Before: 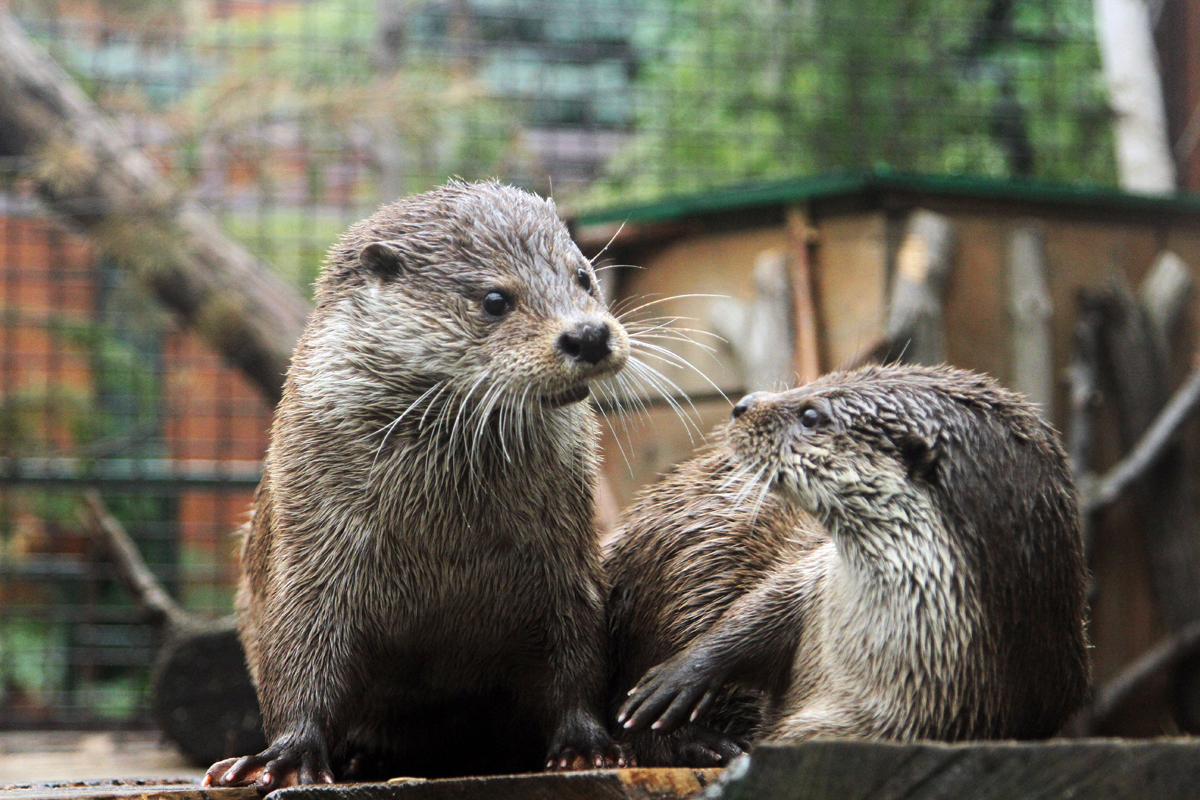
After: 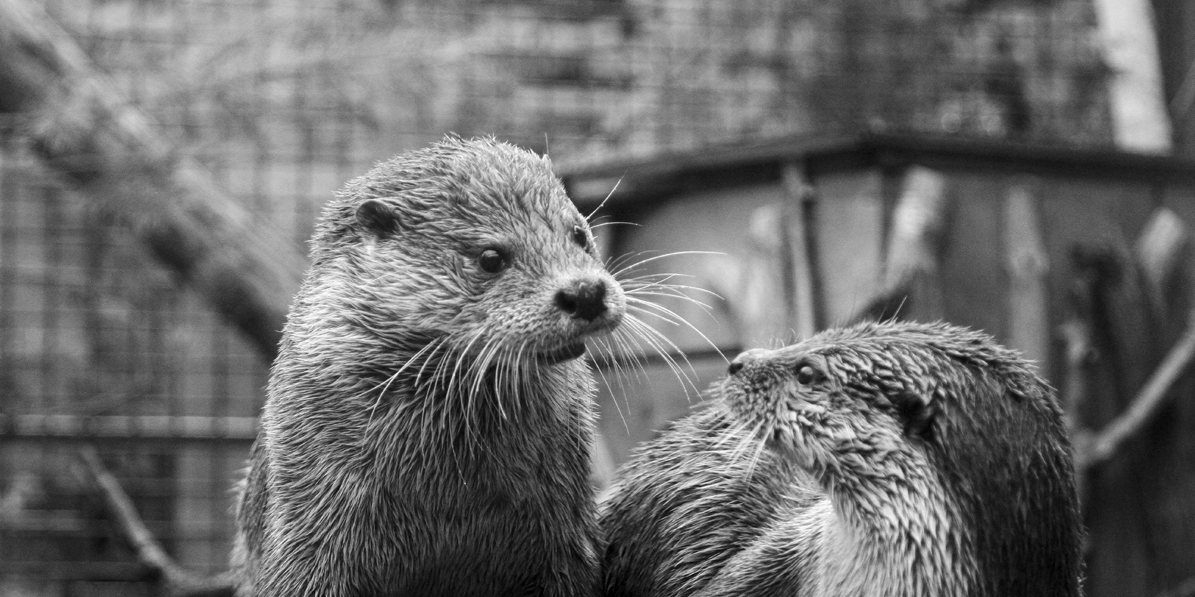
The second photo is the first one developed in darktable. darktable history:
crop: left 0.387%, top 5.469%, bottom 19.809%
monochrome: a 73.58, b 64.21
local contrast: highlights 100%, shadows 100%, detail 120%, midtone range 0.2
